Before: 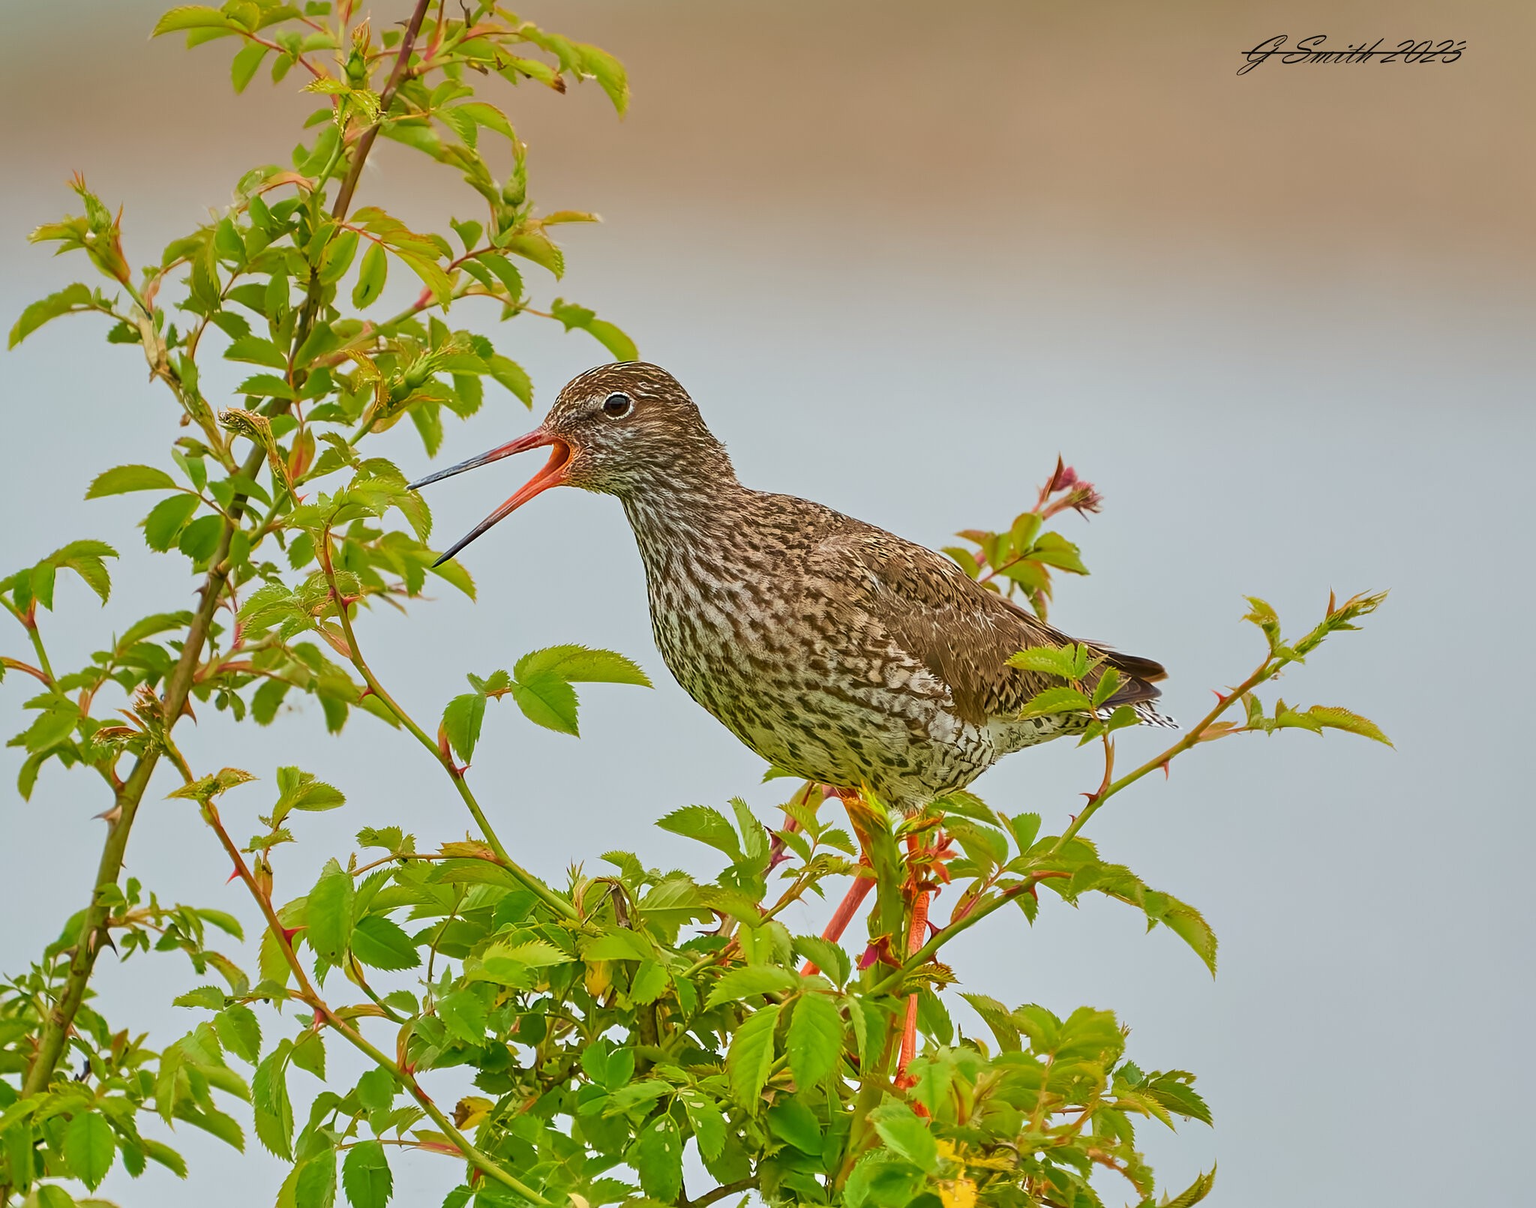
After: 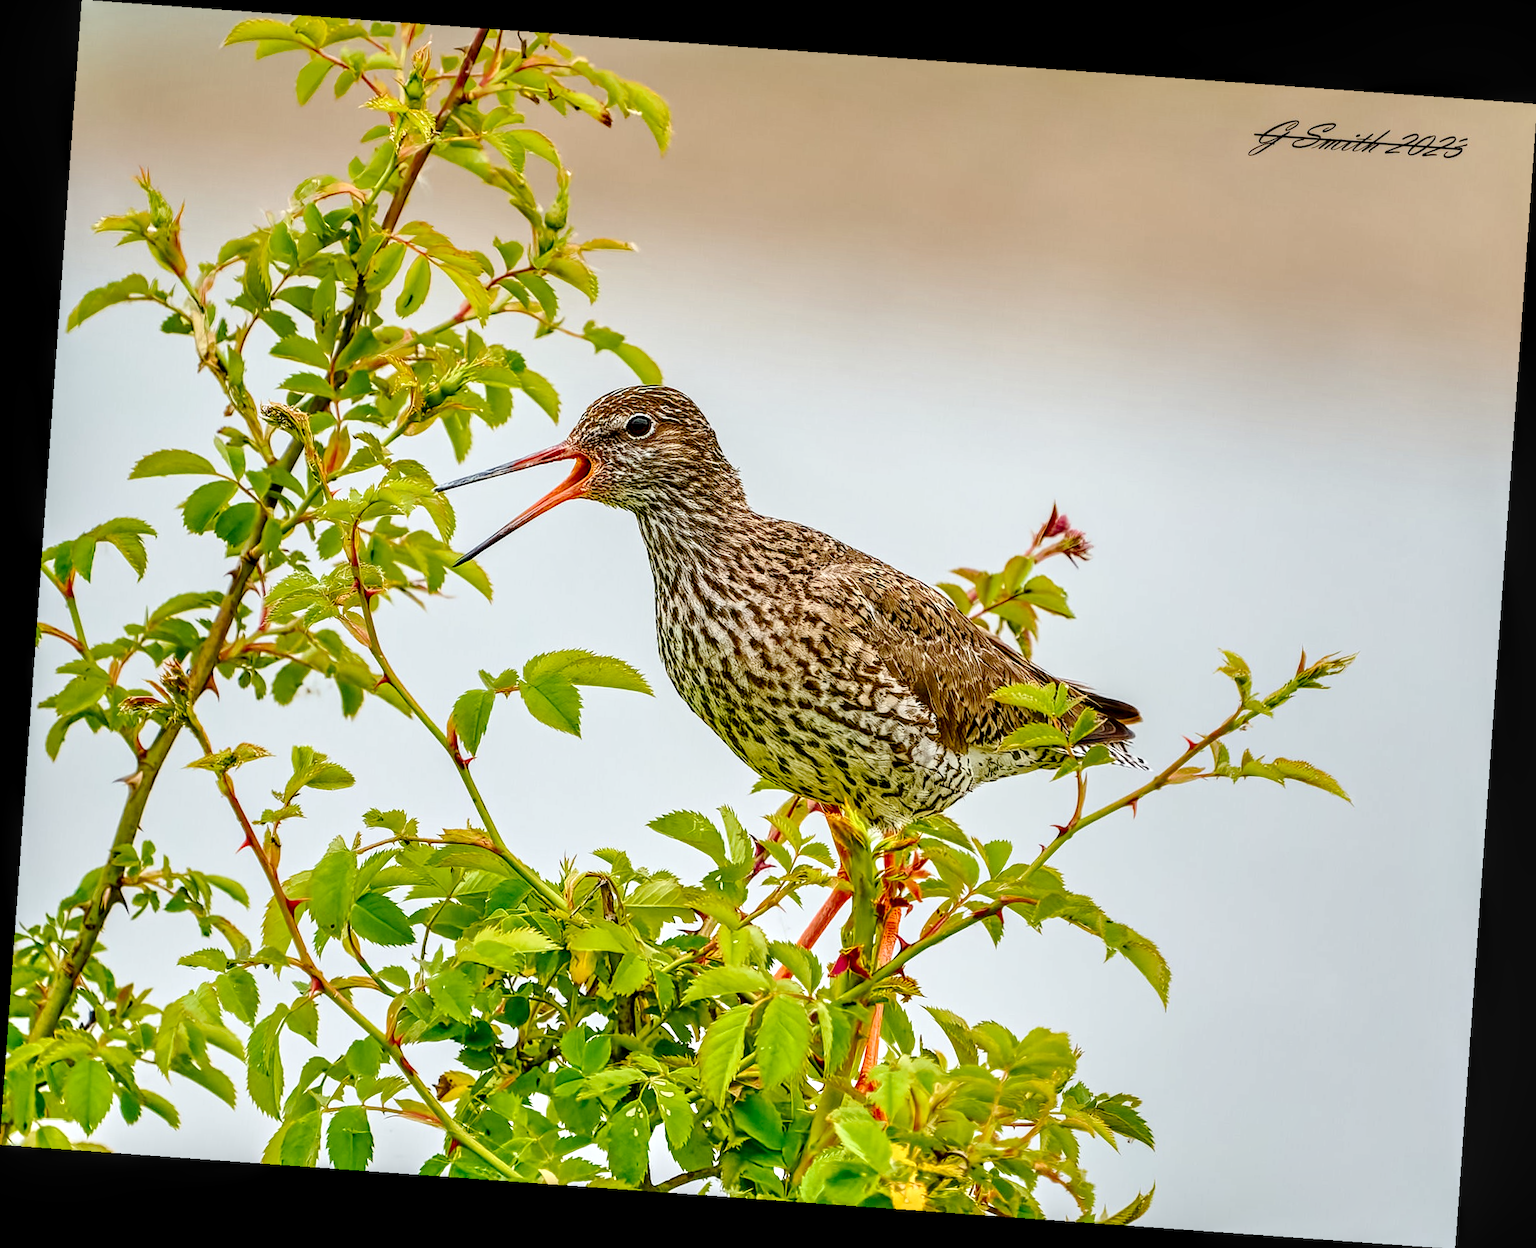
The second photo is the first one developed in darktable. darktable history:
tone curve: curves: ch0 [(0, 0) (0.003, 0.03) (0.011, 0.032) (0.025, 0.035) (0.044, 0.038) (0.069, 0.041) (0.1, 0.058) (0.136, 0.091) (0.177, 0.133) (0.224, 0.181) (0.277, 0.268) (0.335, 0.363) (0.399, 0.461) (0.468, 0.554) (0.543, 0.633) (0.623, 0.709) (0.709, 0.784) (0.801, 0.869) (0.898, 0.938) (1, 1)], preserve colors none
local contrast: highlights 60%, shadows 60%, detail 160%
exposure: exposure 0.161 EV, compensate highlight preservation false
rotate and perspective: rotation 4.1°, automatic cropping off
